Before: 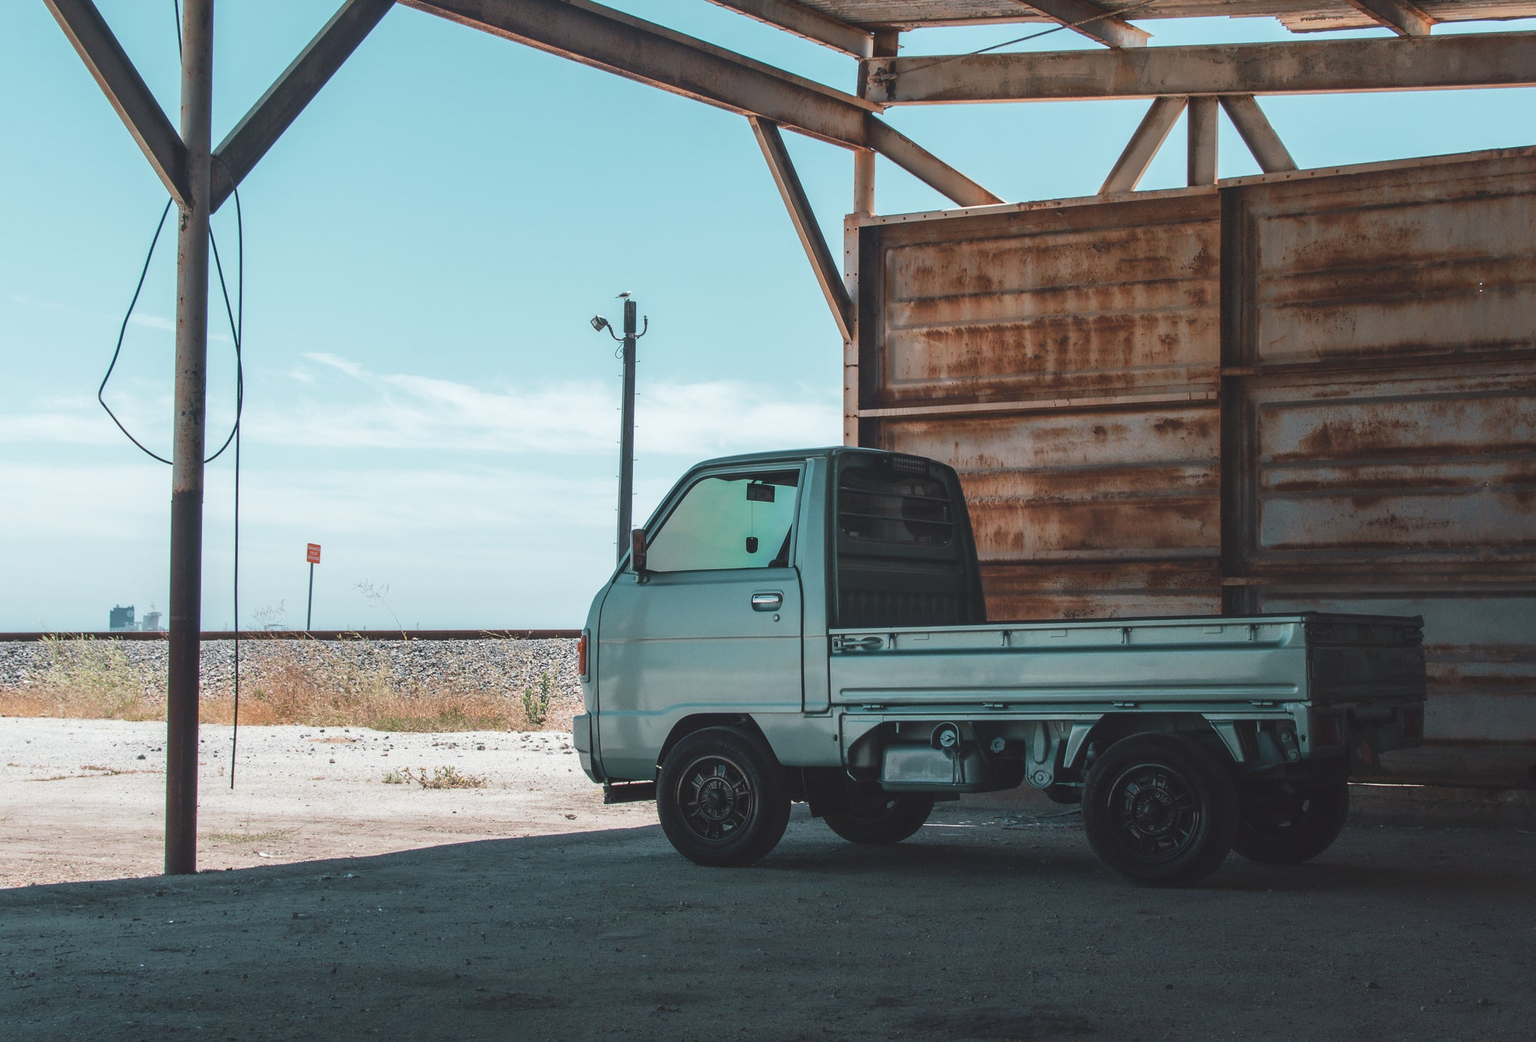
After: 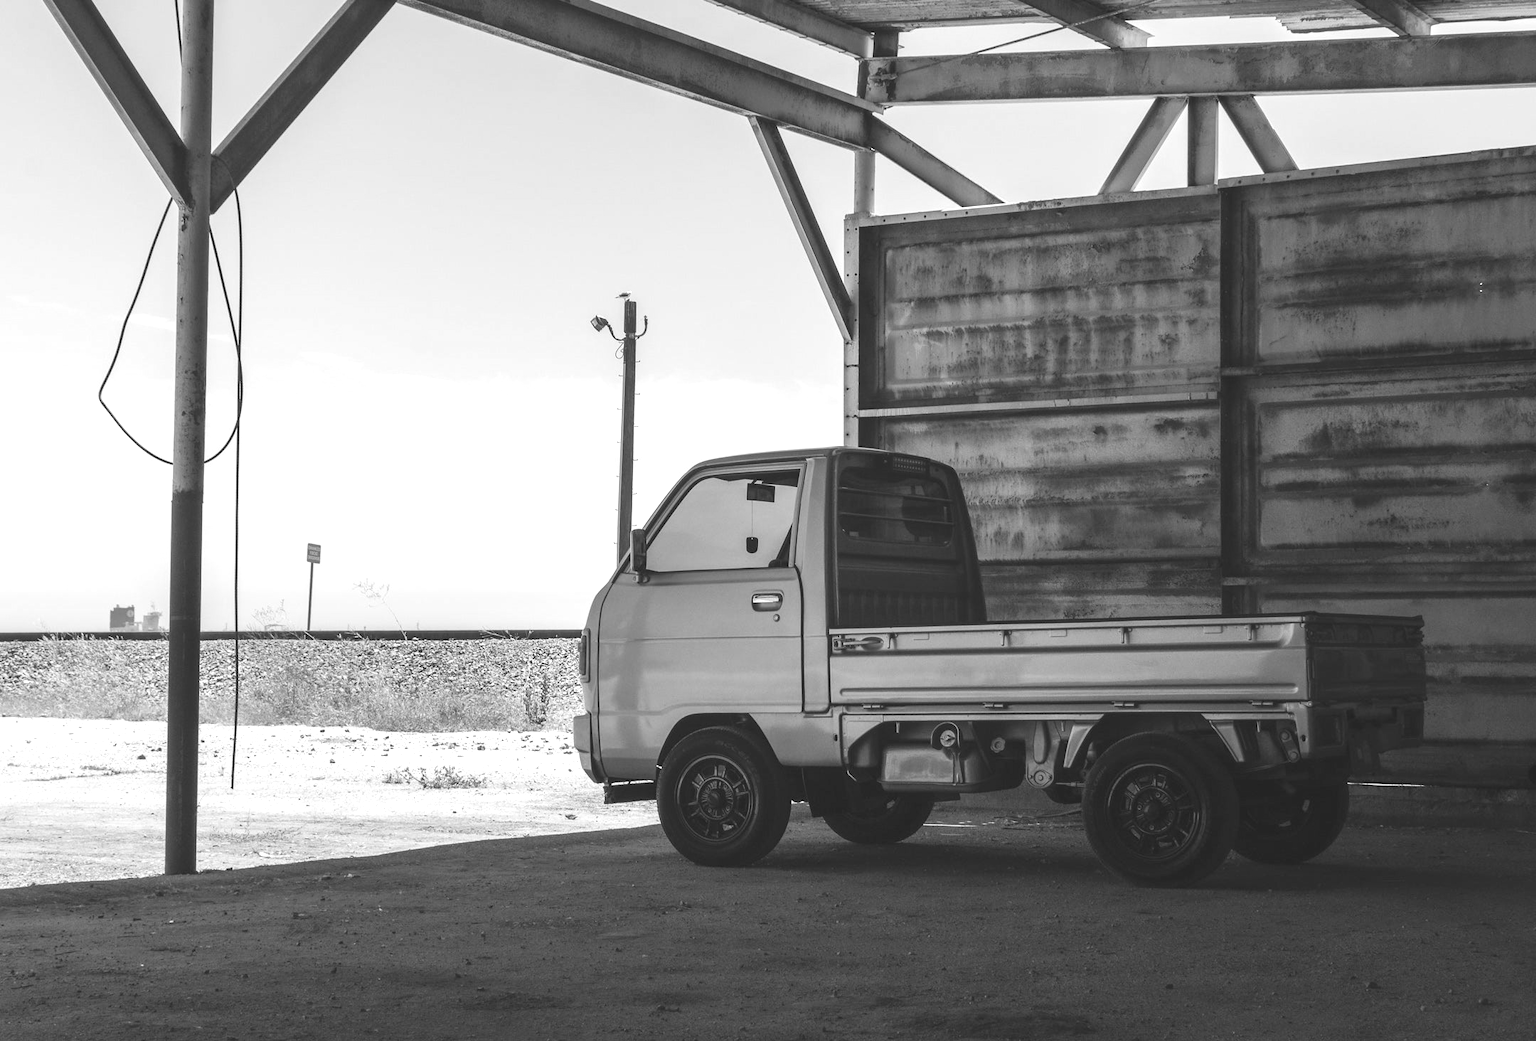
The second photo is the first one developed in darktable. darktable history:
exposure: black level correction 0.001, exposure 0.5 EV, compensate exposure bias true, compensate highlight preservation false
monochrome: on, module defaults
